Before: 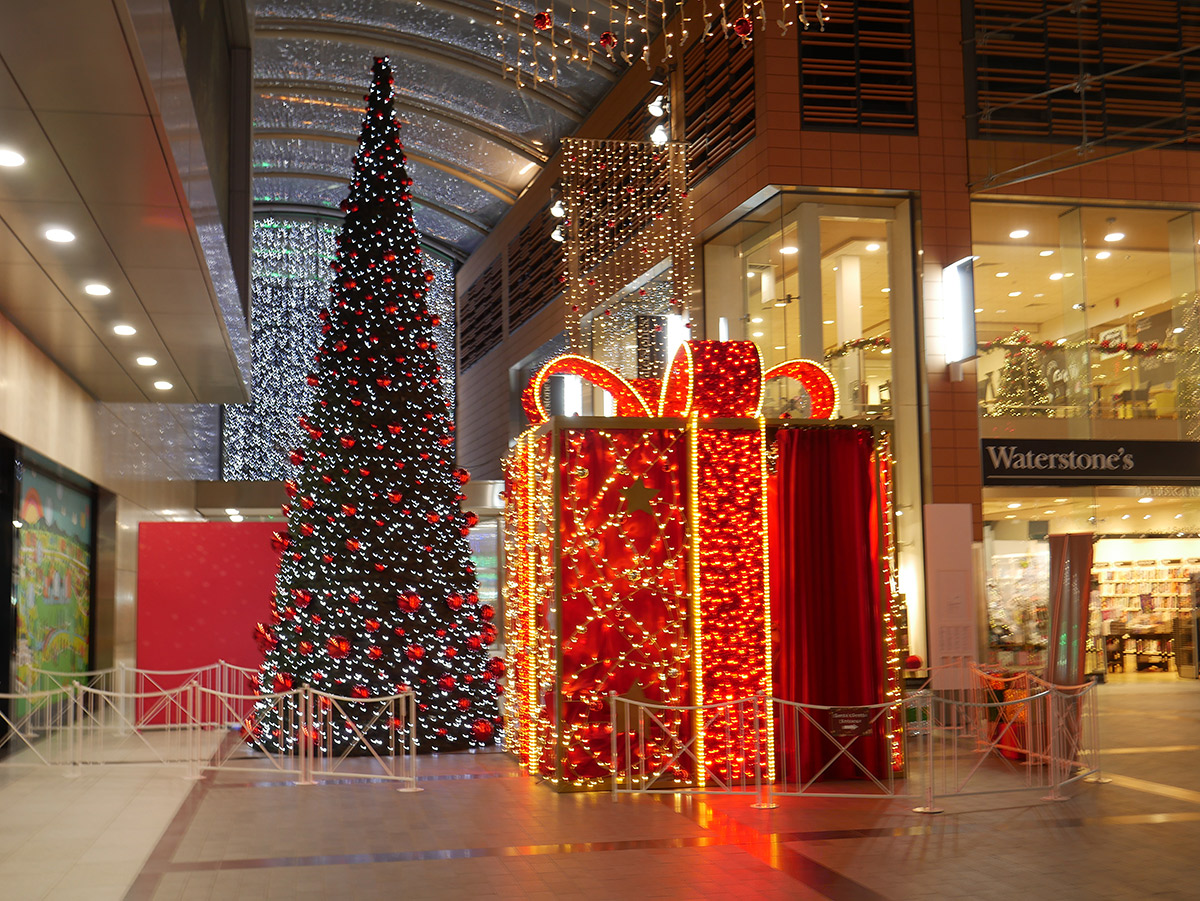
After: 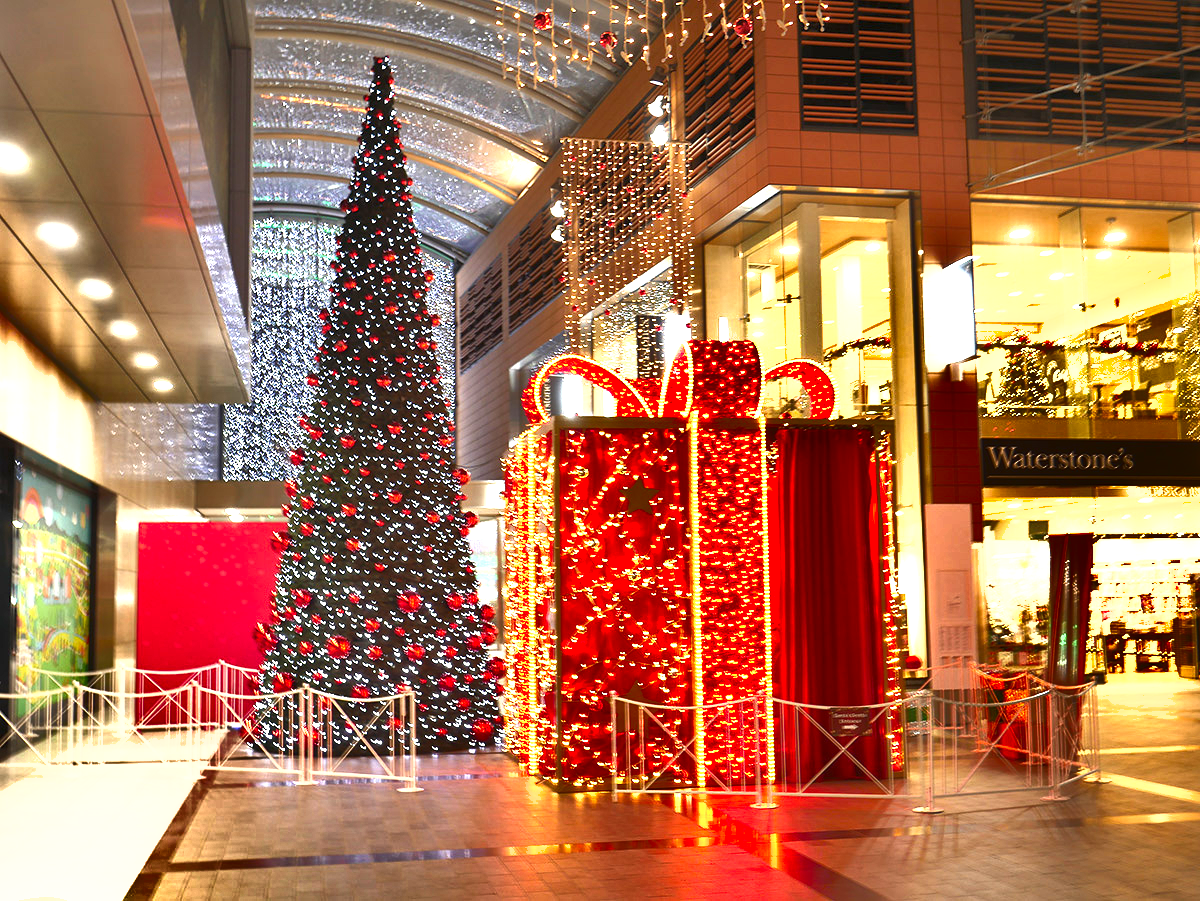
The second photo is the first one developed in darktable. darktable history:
rotate and perspective: crop left 0, crop top 0
exposure: black level correction 0, exposure 1.741 EV, compensate exposure bias true, compensate highlight preservation false
shadows and highlights: shadows 20.91, highlights -82.73, soften with gaussian
